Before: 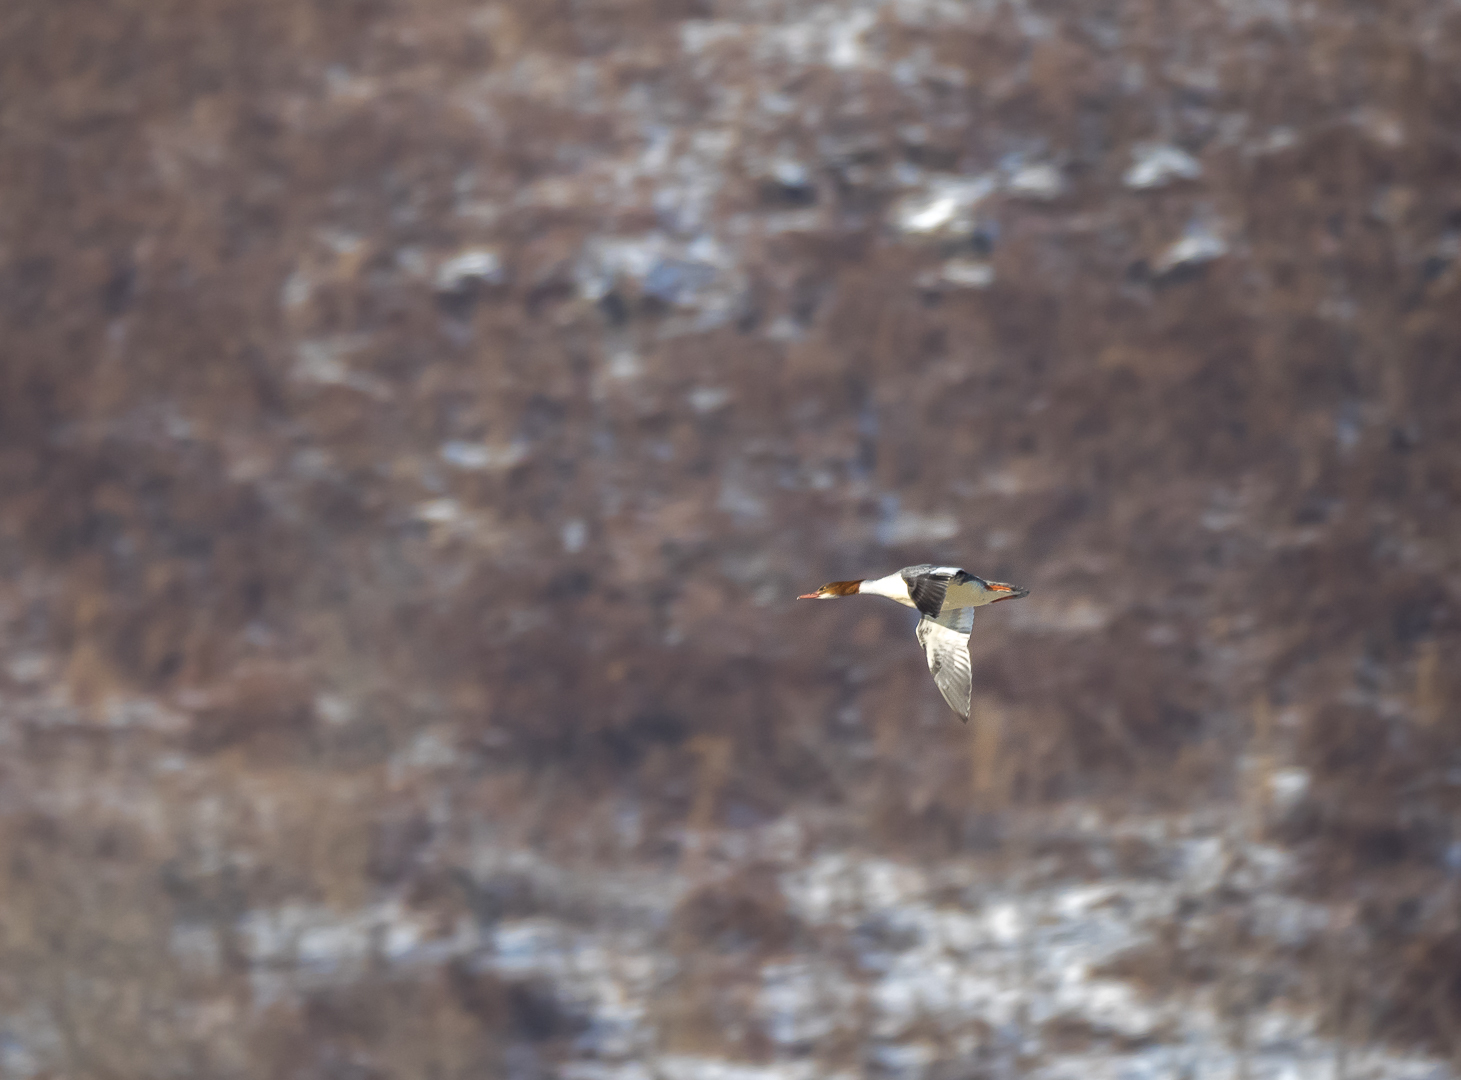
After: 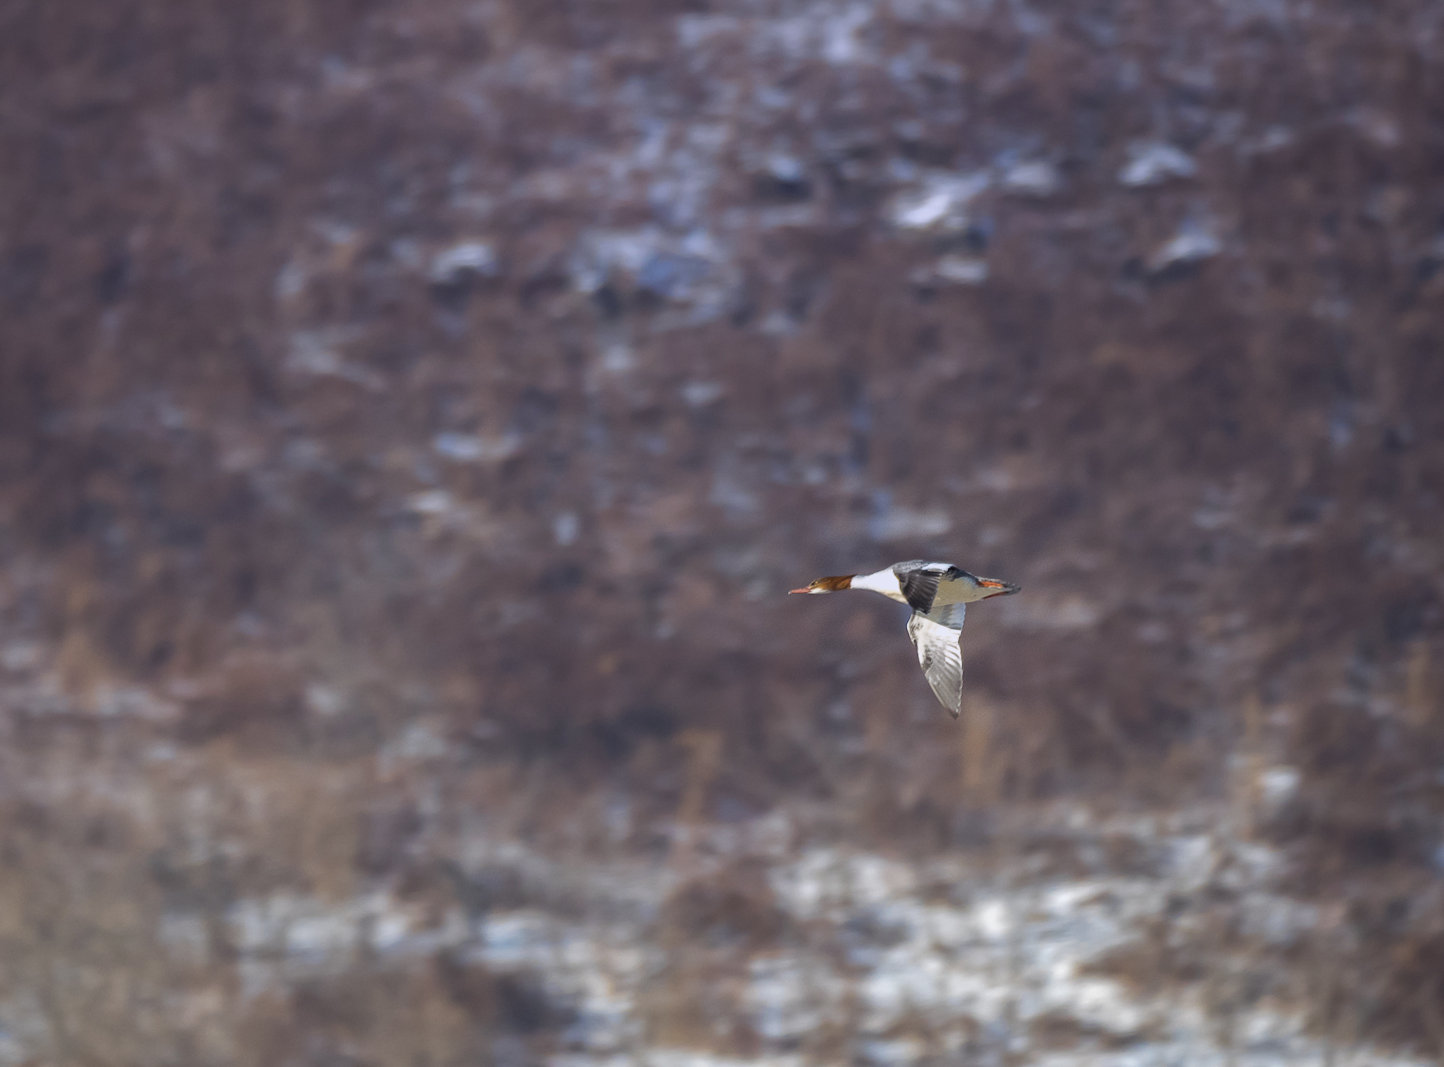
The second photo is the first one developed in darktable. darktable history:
crop and rotate: angle -0.5°
graduated density: hue 238.83°, saturation 50%
